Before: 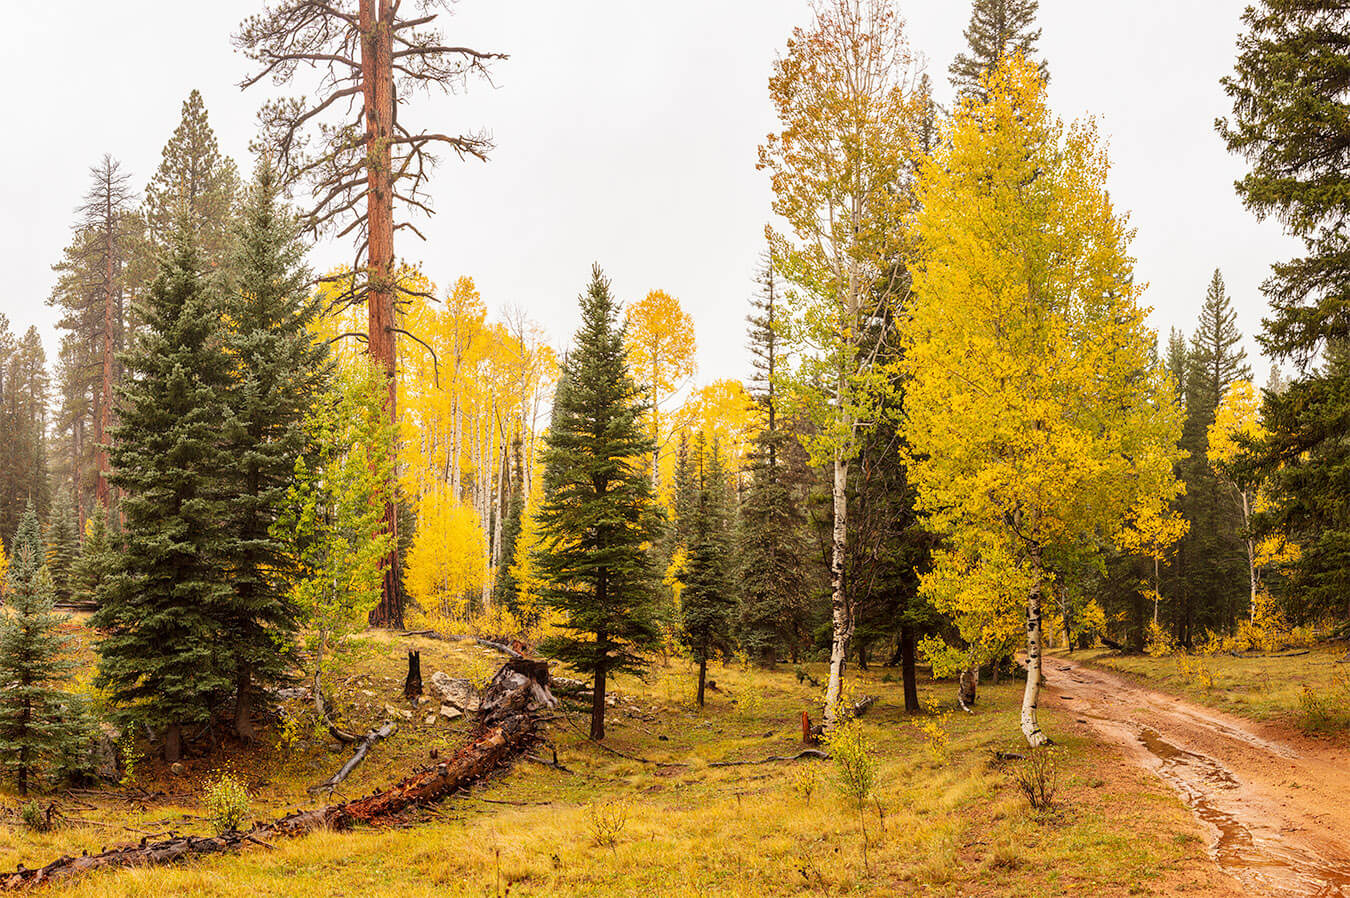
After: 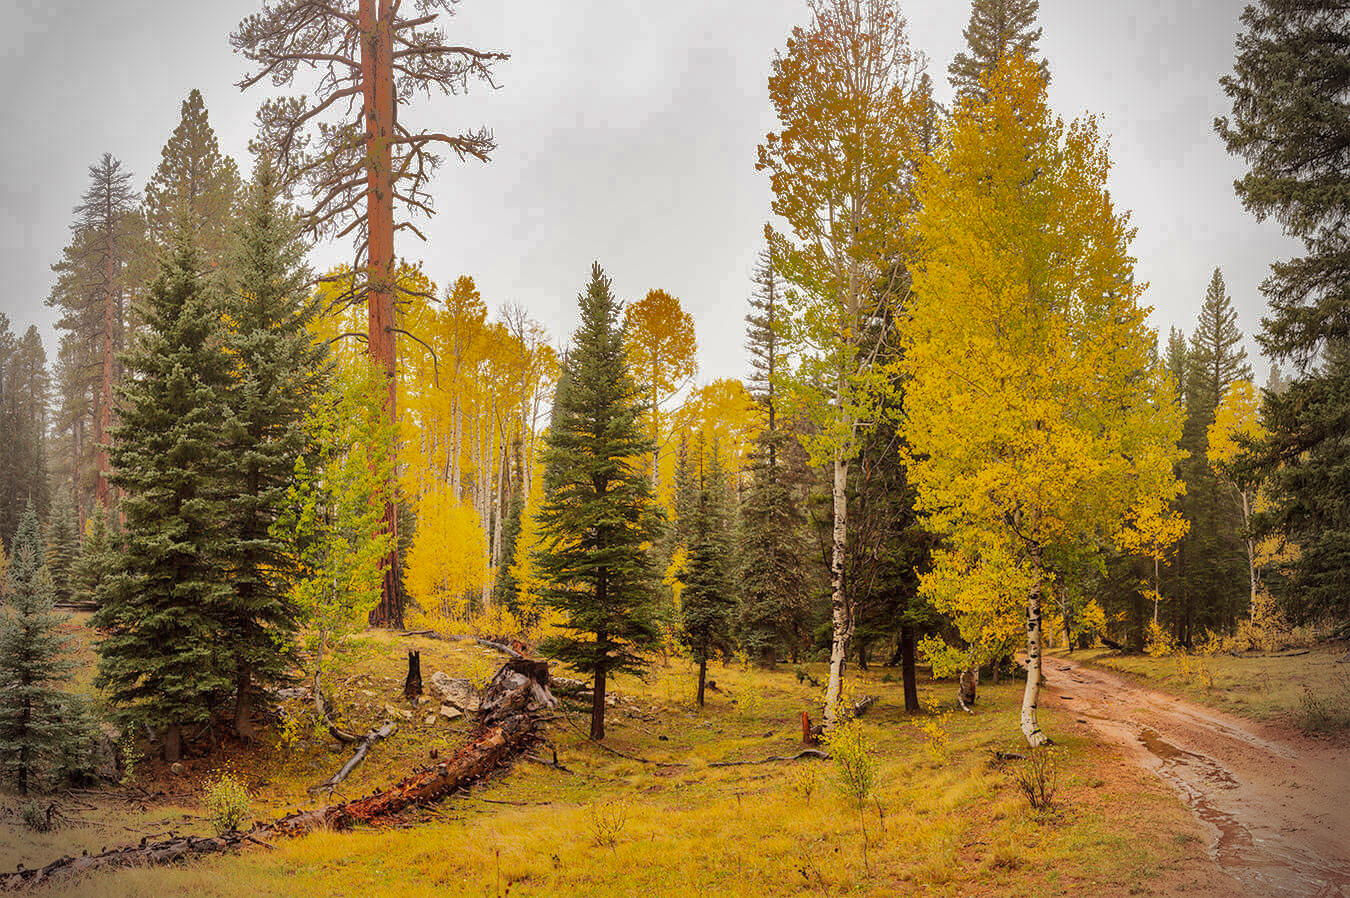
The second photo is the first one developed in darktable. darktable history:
shadows and highlights: shadows 38.43, highlights -74.54
vignetting: fall-off radius 31.48%, brightness -0.472
color correction: saturation 0.99
